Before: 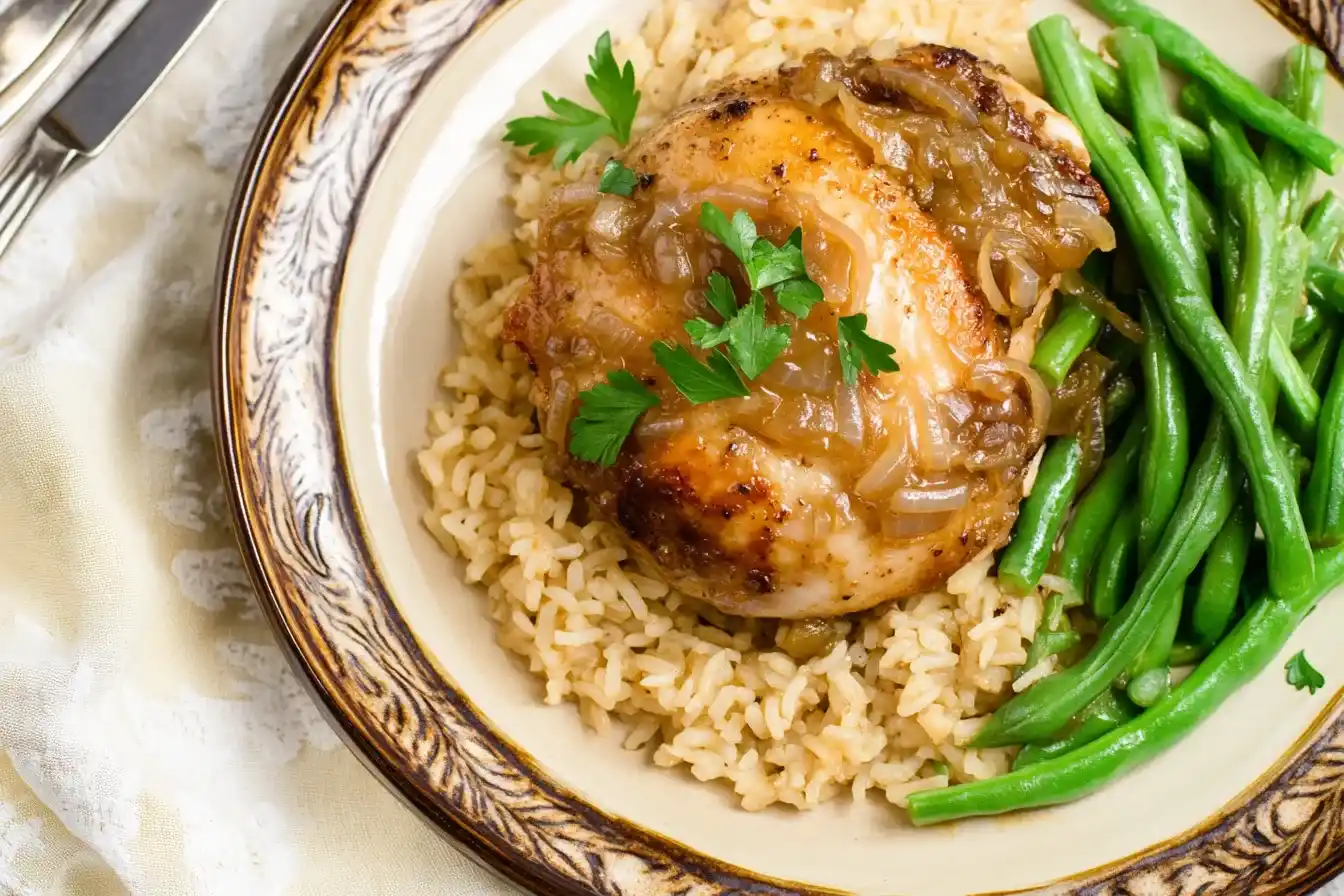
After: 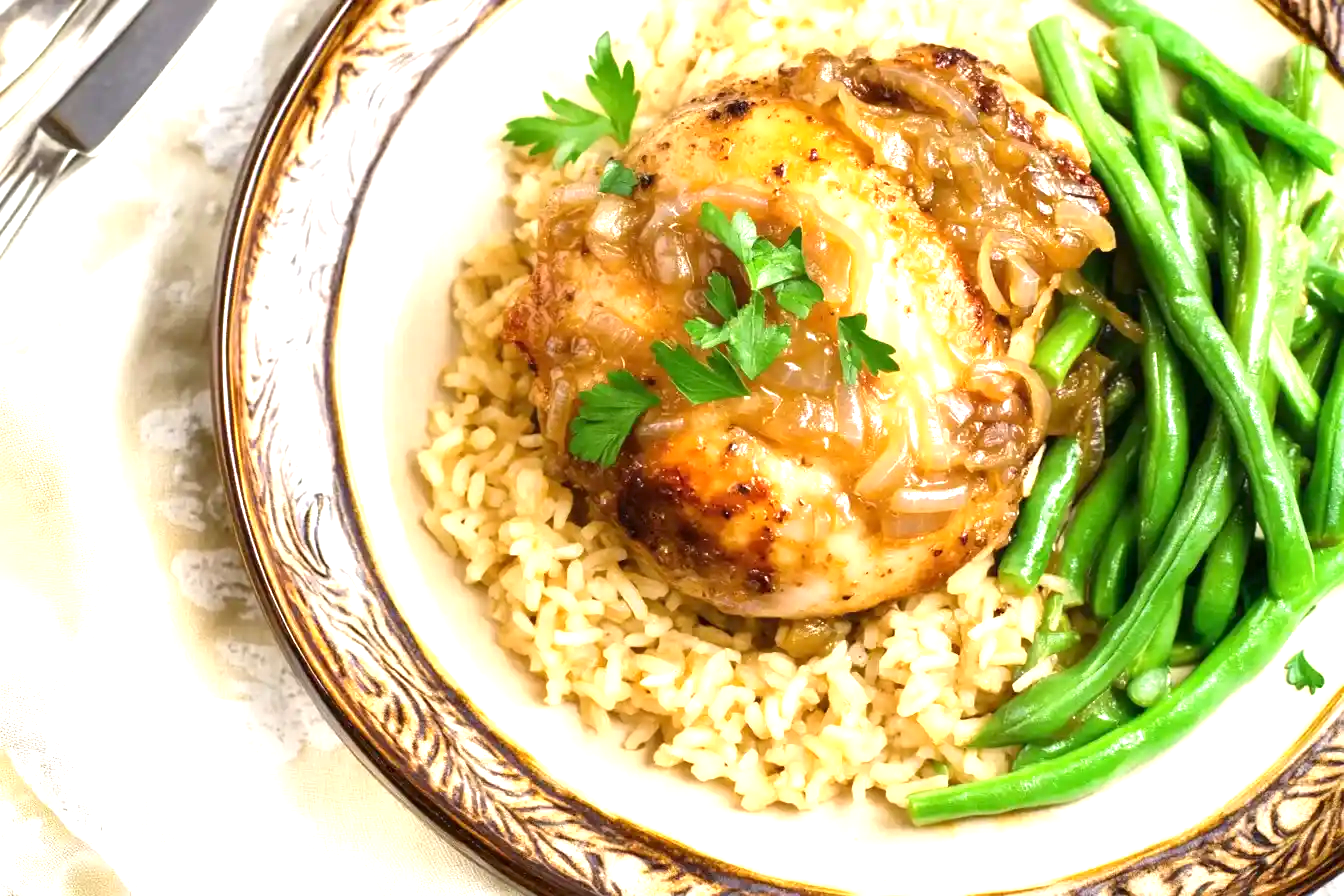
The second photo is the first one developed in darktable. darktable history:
exposure: exposure 0.996 EV, compensate highlight preservation false
